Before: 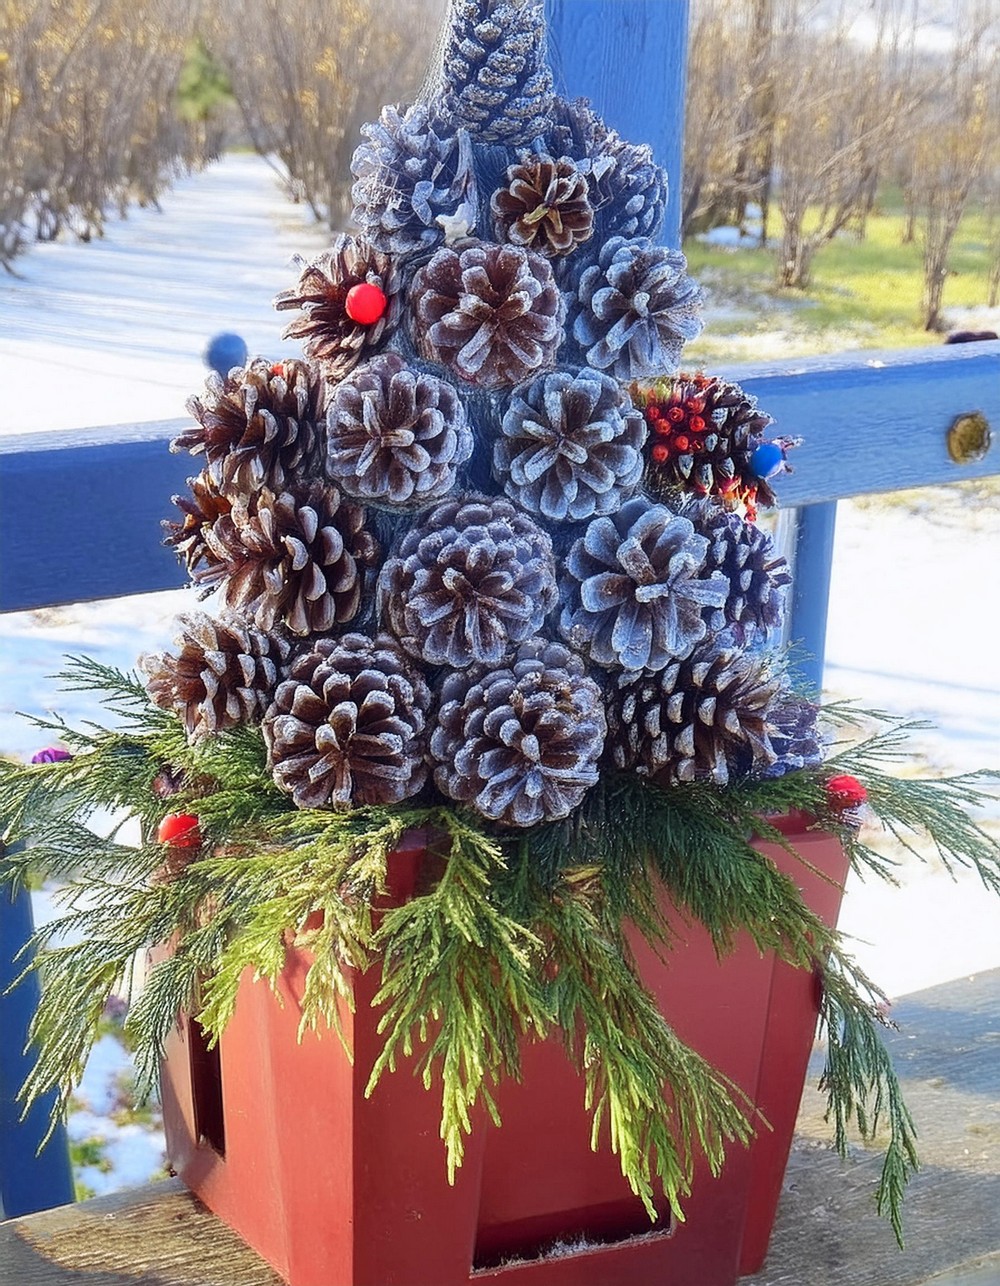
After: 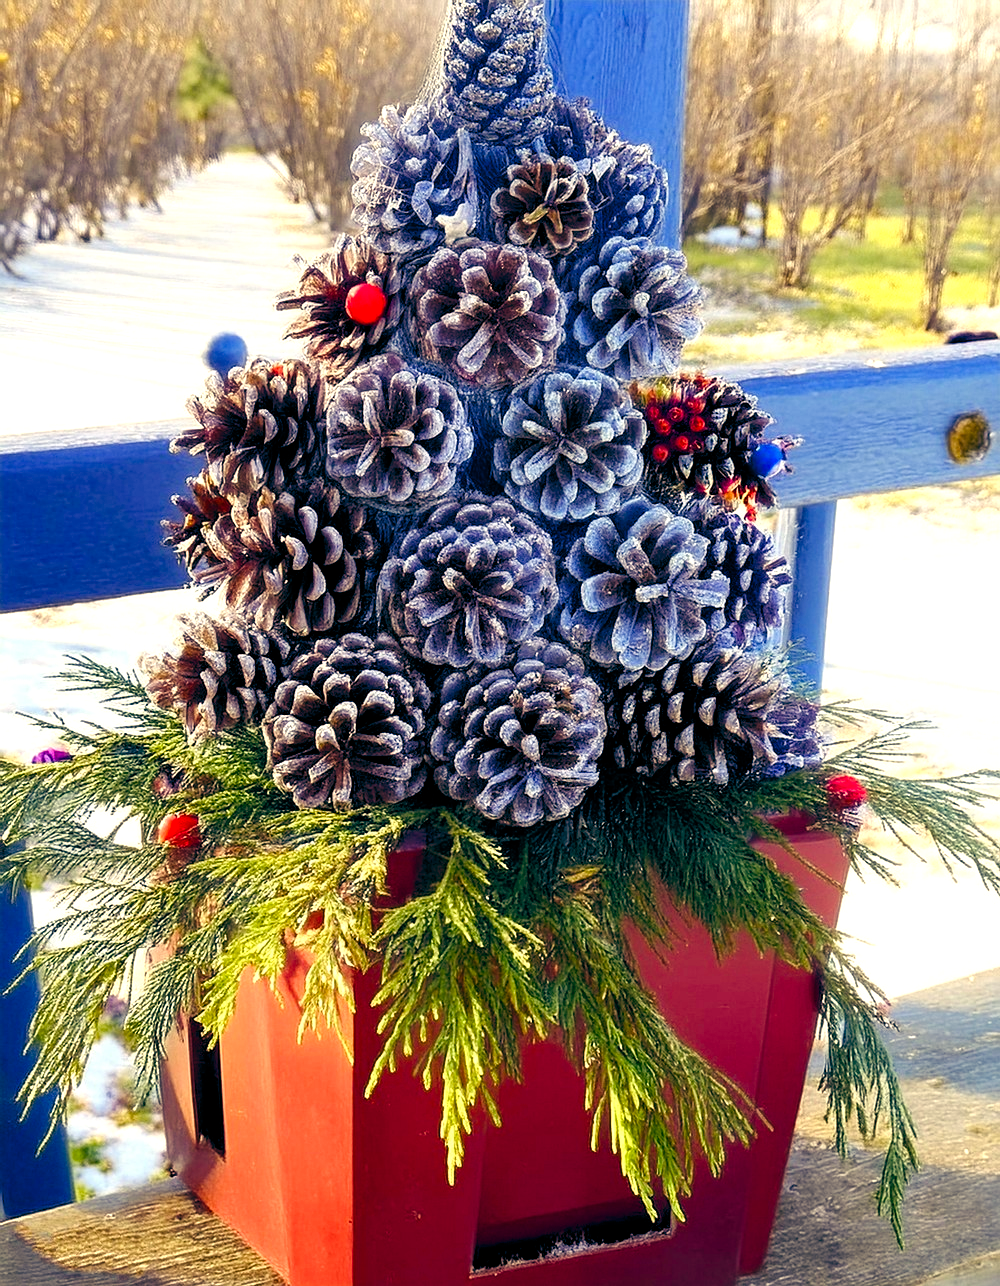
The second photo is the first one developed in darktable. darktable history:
color balance: lift [1.005, 0.99, 1.007, 1.01], gamma [1, 0.979, 1.011, 1.021], gain [0.923, 1.098, 1.025, 0.902], input saturation 90.45%, contrast 7.73%, output saturation 105.91%
color balance rgb: shadows lift › luminance -21.66%, shadows lift › chroma 8.98%, shadows lift › hue 283.37°, power › chroma 1.55%, power › hue 25.59°, highlights gain › luminance 6.08%, highlights gain › chroma 2.55%, highlights gain › hue 90°, global offset › luminance -0.87%, perceptual saturation grading › global saturation 27.49%, perceptual saturation grading › highlights -28.39%, perceptual saturation grading › mid-tones 15.22%, perceptual saturation grading › shadows 33.98%, perceptual brilliance grading › highlights 10%, perceptual brilliance grading › mid-tones 5%
